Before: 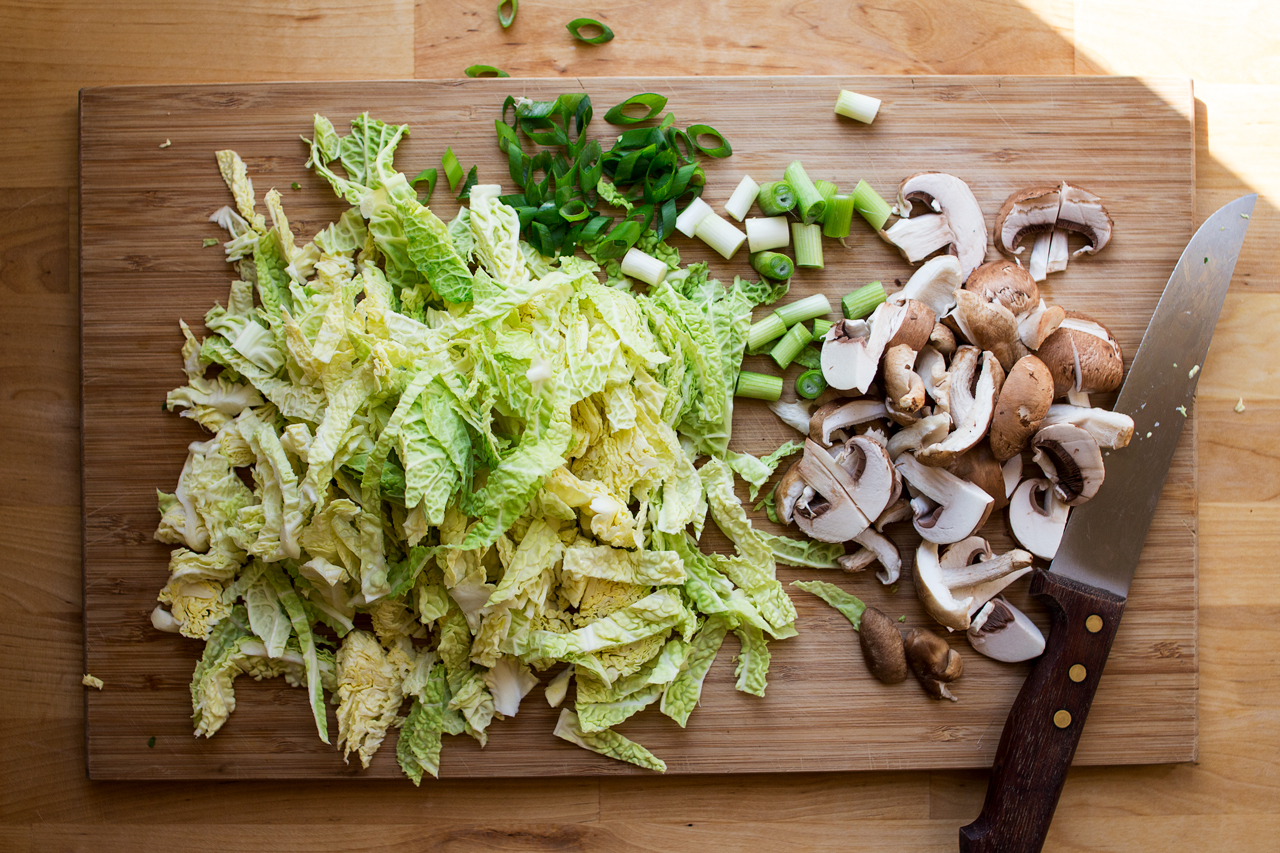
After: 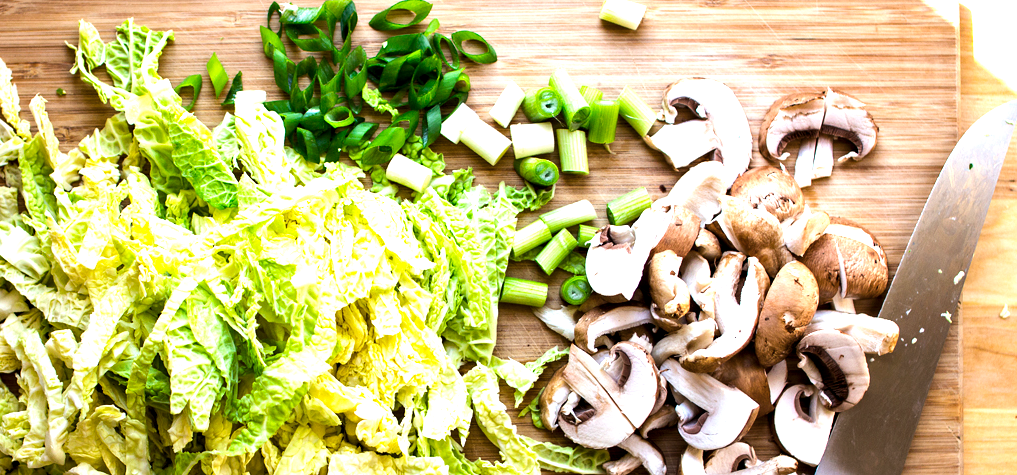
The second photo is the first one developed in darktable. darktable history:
color zones: curves: ch0 [(0, 0.5) (0.143, 0.52) (0.286, 0.5) (0.429, 0.5) (0.571, 0.5) (0.714, 0.5) (0.857, 0.5) (1, 0.5)]; ch1 [(0, 0.489) (0.155, 0.45) (0.286, 0.466) (0.429, 0.5) (0.571, 0.5) (0.714, 0.5) (0.857, 0.5) (1, 0.489)]
exposure: black level correction 0, exposure 0.7 EV, compensate exposure bias true, compensate highlight preservation false
tone equalizer: -8 EV -0.417 EV, -7 EV -0.389 EV, -6 EV -0.333 EV, -5 EV -0.222 EV, -3 EV 0.222 EV, -2 EV 0.333 EV, -1 EV 0.389 EV, +0 EV 0.417 EV, edges refinement/feathering 500, mask exposure compensation -1.57 EV, preserve details no
crop: left 18.38%, top 11.092%, right 2.134%, bottom 33.217%
contrast equalizer: y [[0.5, 0.5, 0.544, 0.569, 0.5, 0.5], [0.5 ×6], [0.5 ×6], [0 ×6], [0 ×6]]
color balance rgb: perceptual saturation grading › global saturation 25%, global vibrance 10%
